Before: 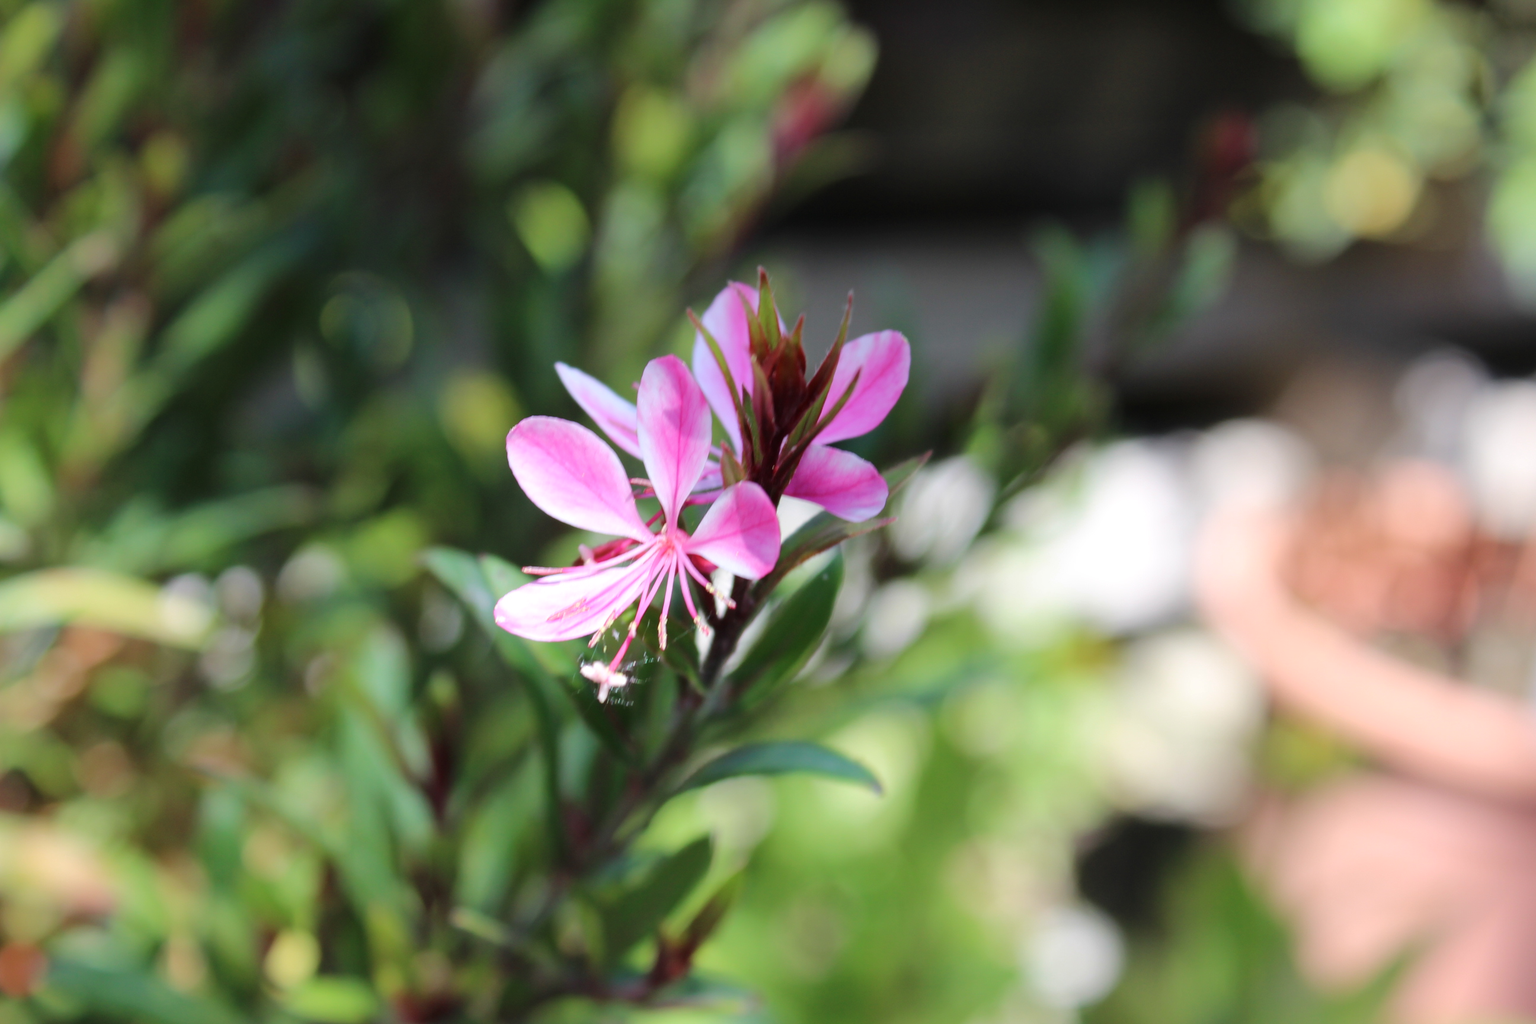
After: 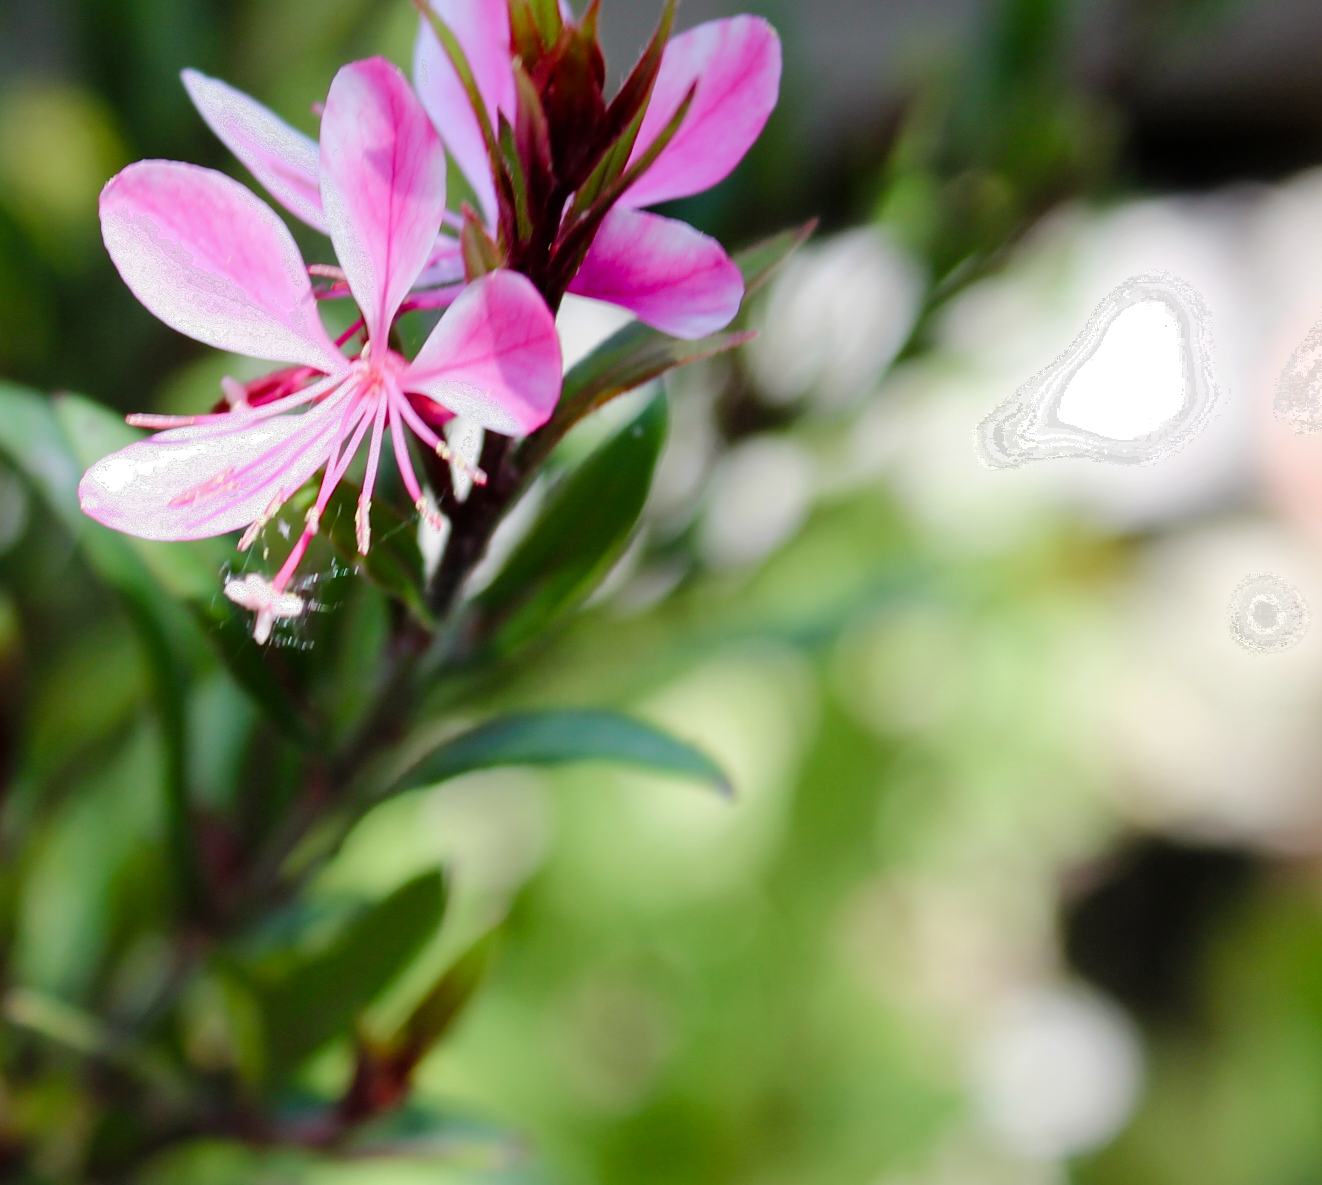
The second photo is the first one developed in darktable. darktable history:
color balance rgb: power › chroma 0.224%, power › hue 62.32°, perceptual saturation grading › global saturation 20%, perceptual saturation grading › highlights -50.272%, perceptual saturation grading › shadows 30.791%, global vibrance 20%
crop and rotate: left 29.136%, top 31.403%, right 19.847%
filmic rgb: middle gray luminance 18.38%, black relative exposure -11.49 EV, white relative exposure 2.53 EV, target black luminance 0%, hardness 8.39, latitude 98.21%, contrast 1.081, shadows ↔ highlights balance 0.386%
sharpen: amount 0.21
exposure: black level correction 0, exposure 0 EV, compensate exposure bias true, compensate highlight preservation false
